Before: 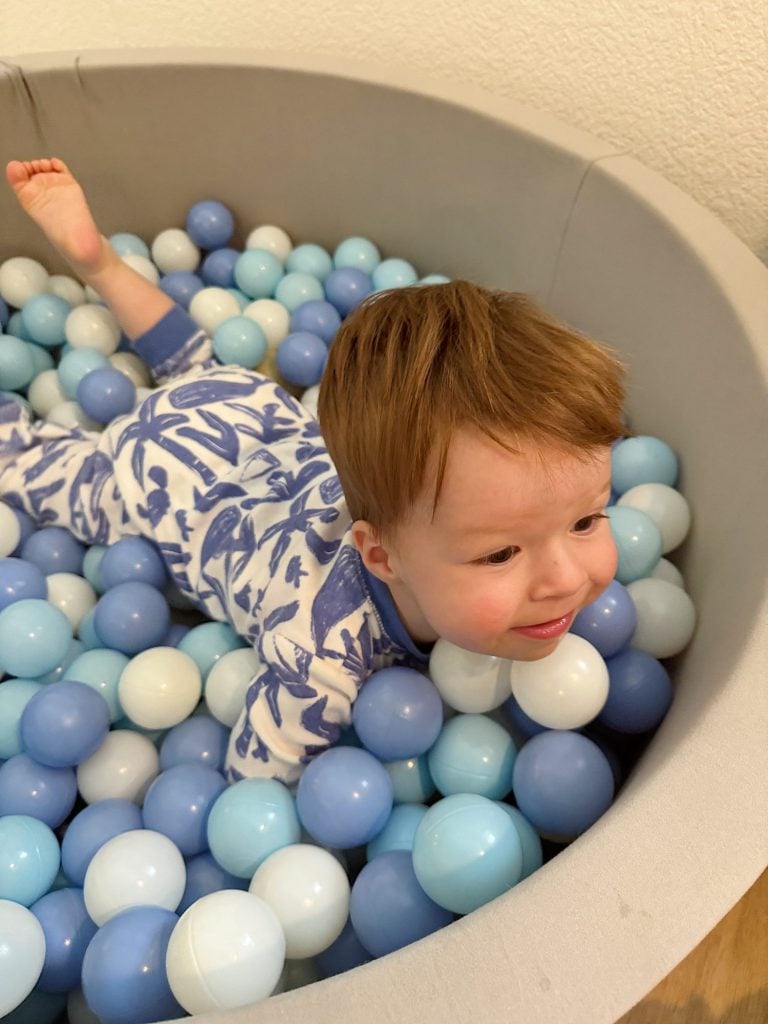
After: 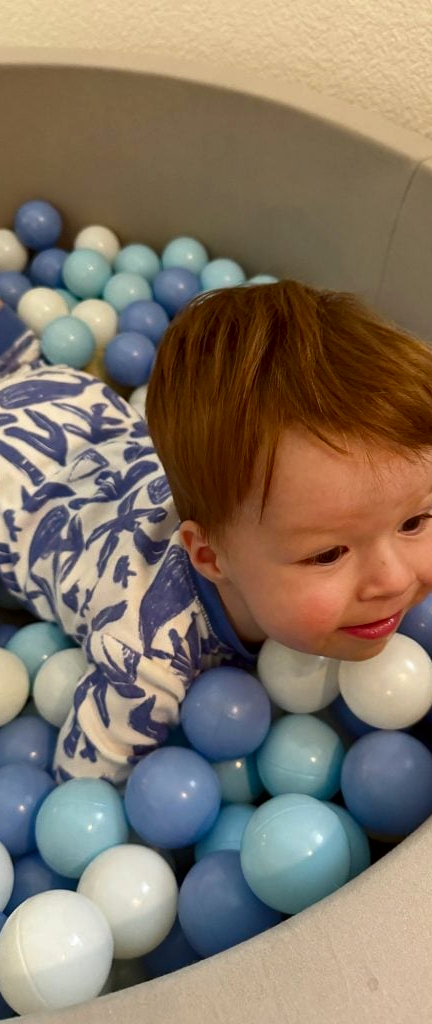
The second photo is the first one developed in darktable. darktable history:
contrast brightness saturation: brightness -0.2, saturation 0.08
crop and rotate: left 22.516%, right 21.234%
